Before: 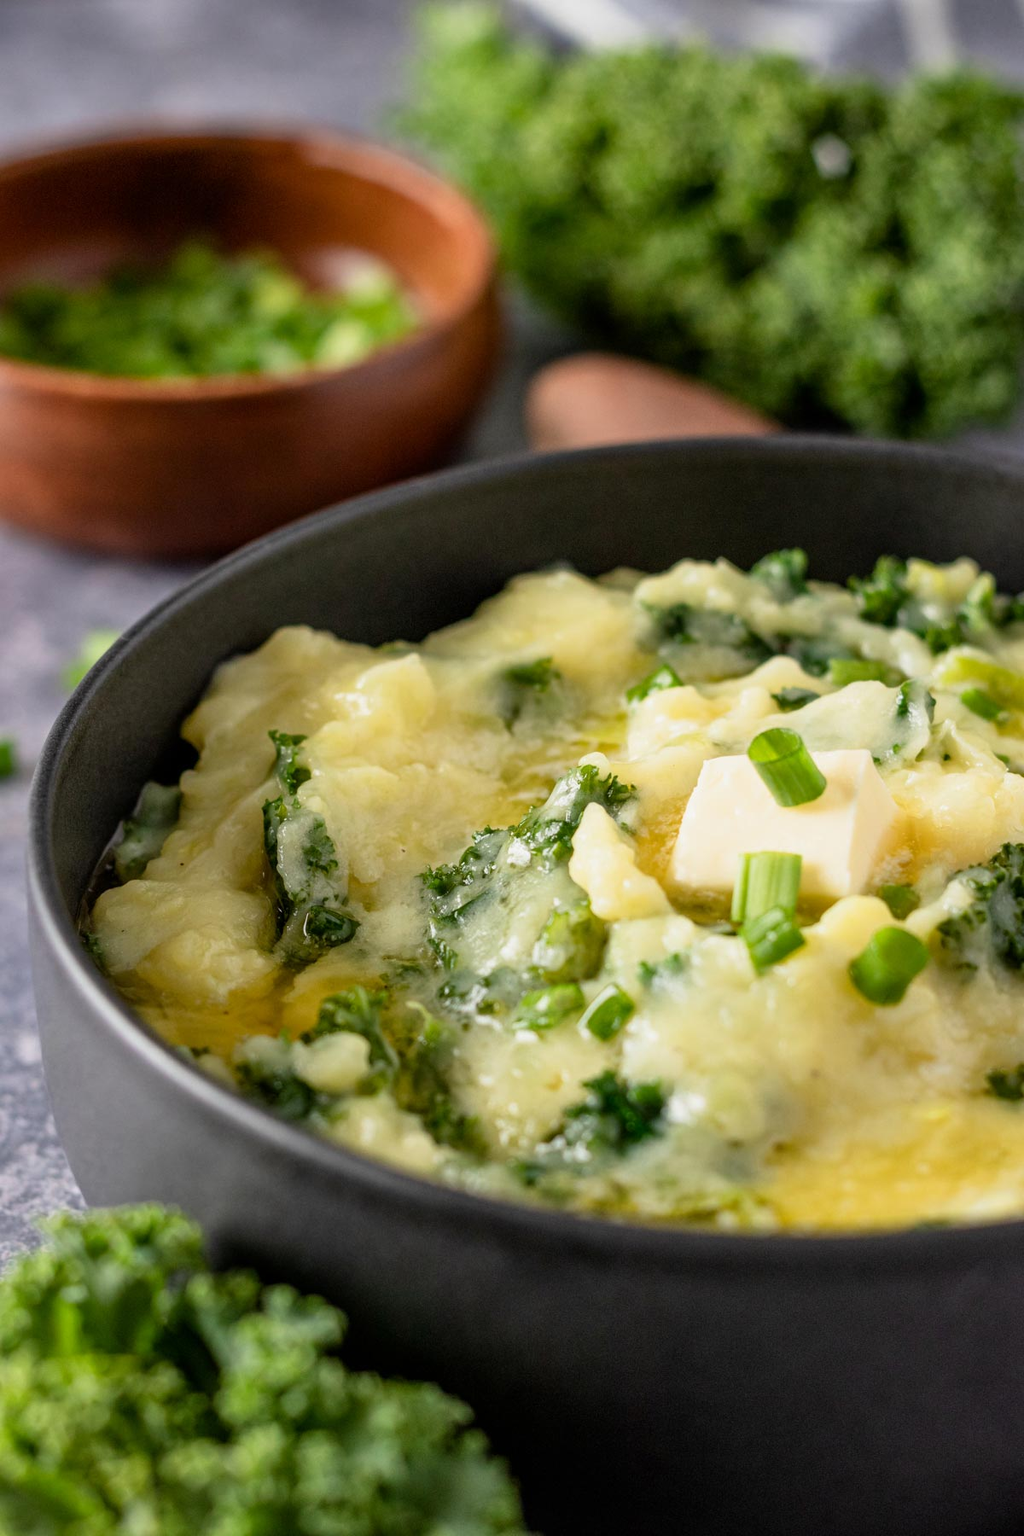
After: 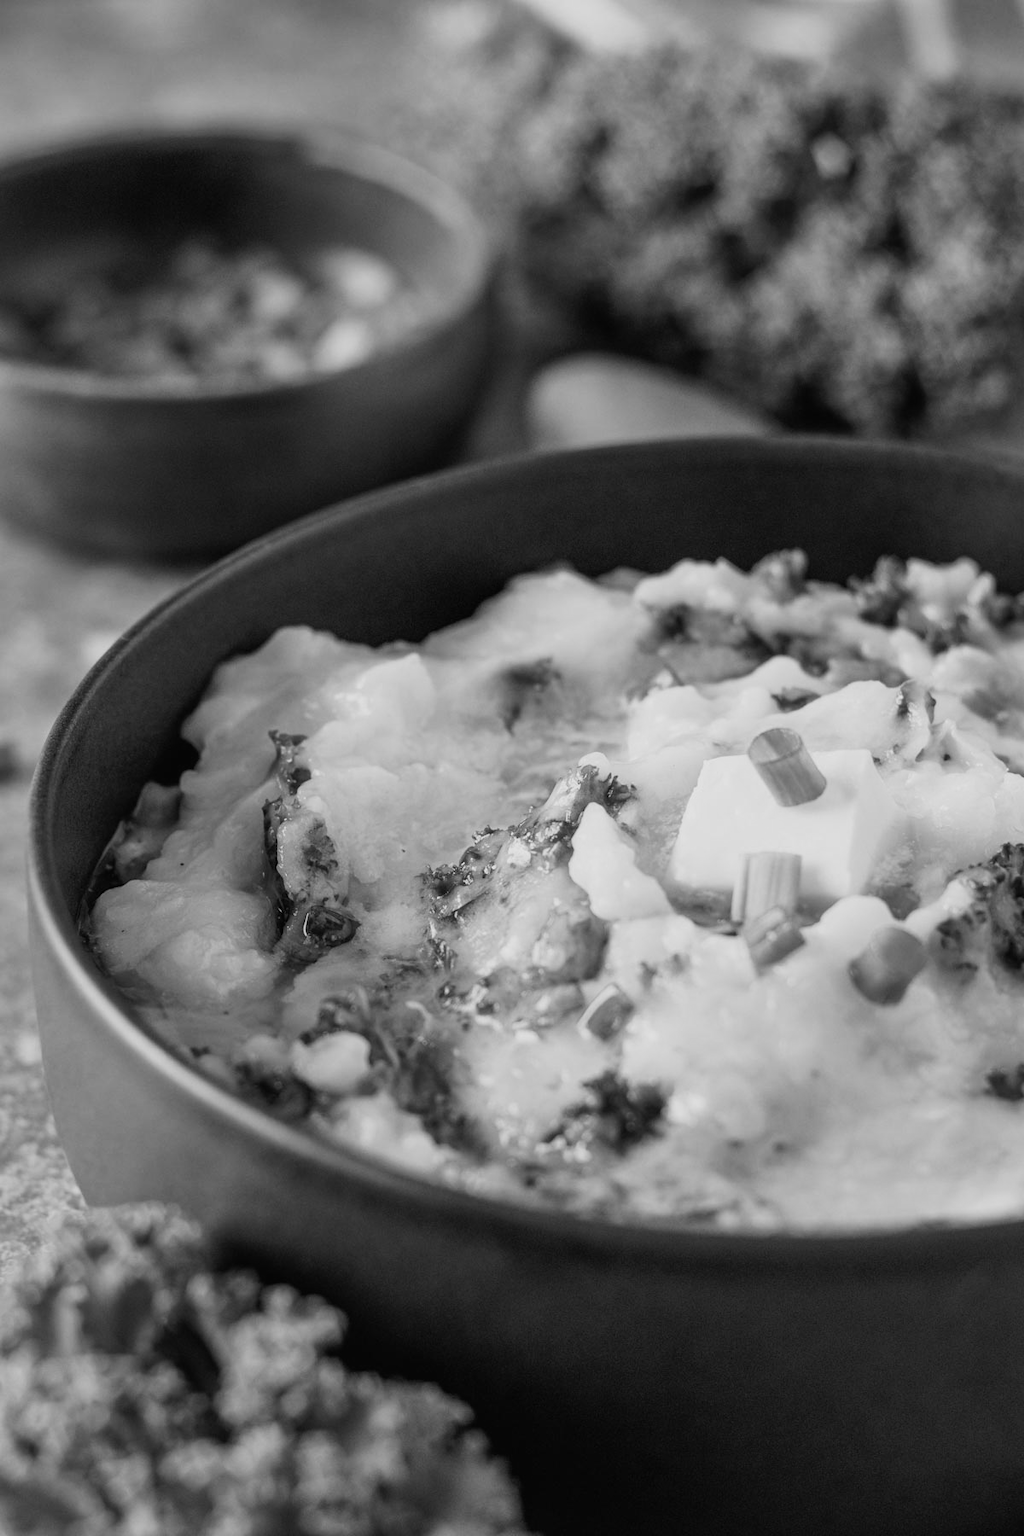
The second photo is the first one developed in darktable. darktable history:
monochrome: on, module defaults
white balance: red 0.948, green 1.02, blue 1.176
tone curve: curves: ch0 [(0, 0.014) (0.036, 0.047) (0.15, 0.156) (0.27, 0.258) (0.511, 0.506) (0.761, 0.741) (1, 0.919)]; ch1 [(0, 0) (0.179, 0.173) (0.322, 0.32) (0.429, 0.431) (0.502, 0.5) (0.519, 0.522) (0.562, 0.575) (0.631, 0.65) (0.72, 0.692) (1, 1)]; ch2 [(0, 0) (0.29, 0.295) (0.404, 0.436) (0.497, 0.498) (0.533, 0.556) (0.599, 0.607) (0.696, 0.707) (1, 1)], color space Lab, independent channels, preserve colors none
